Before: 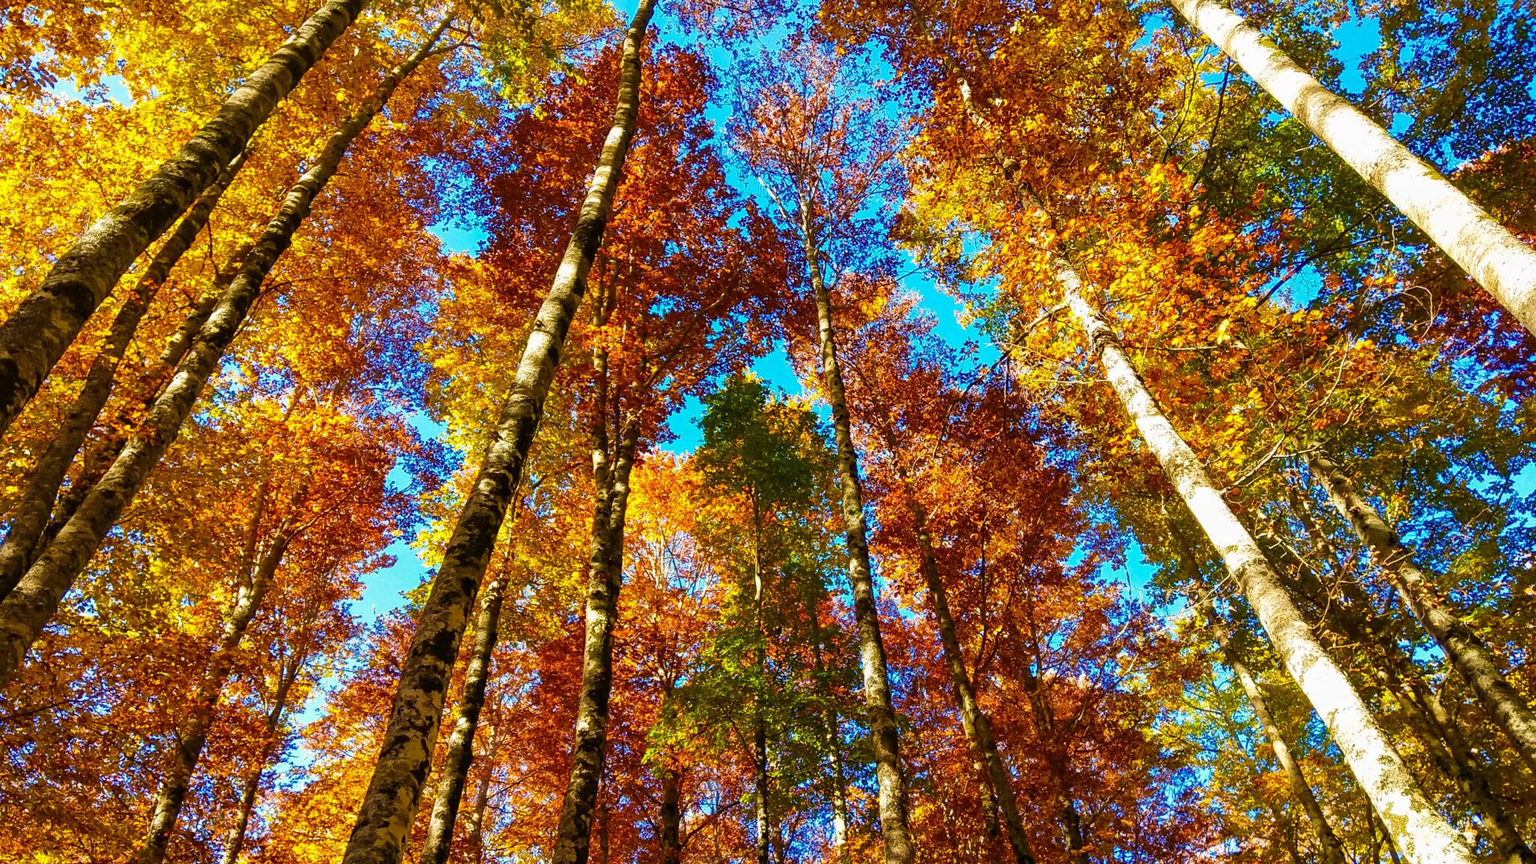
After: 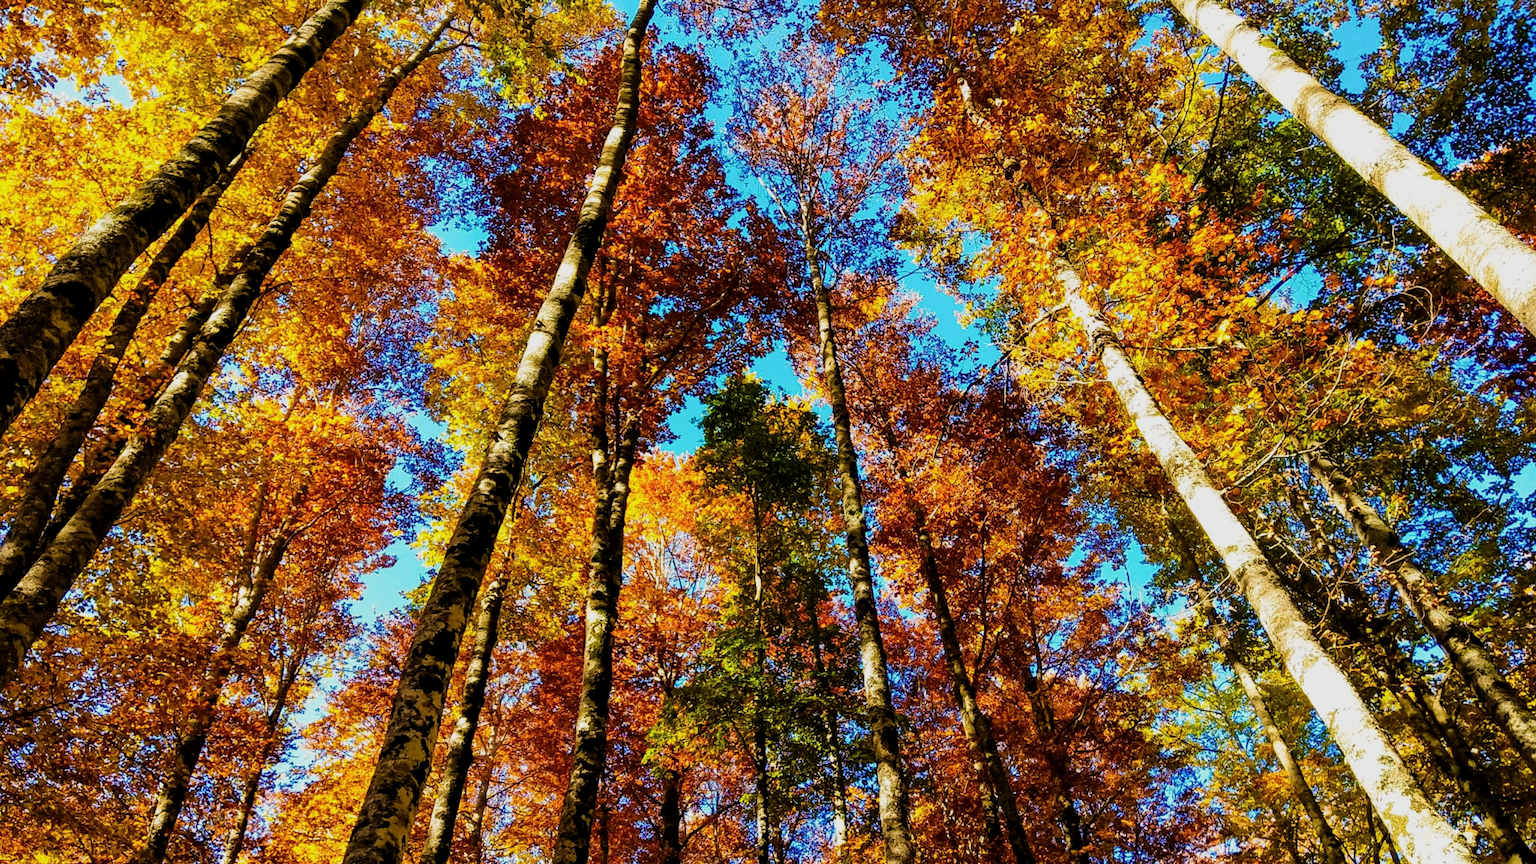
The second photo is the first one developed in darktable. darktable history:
filmic rgb: black relative exposure -5.02 EV, white relative exposure 3.5 EV, hardness 3.17, contrast 1.199, highlights saturation mix -30.73%, iterations of high-quality reconstruction 0
color correction: highlights a* -0.206, highlights b* -0.118
